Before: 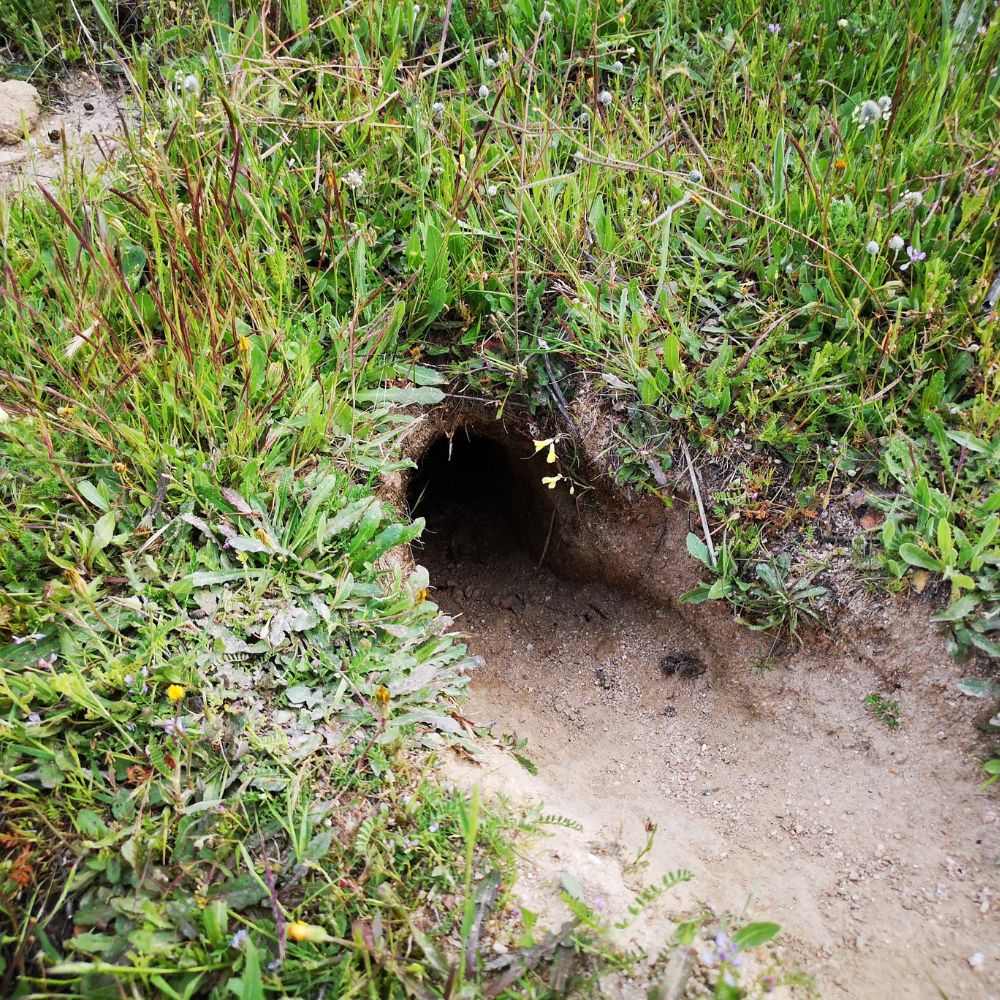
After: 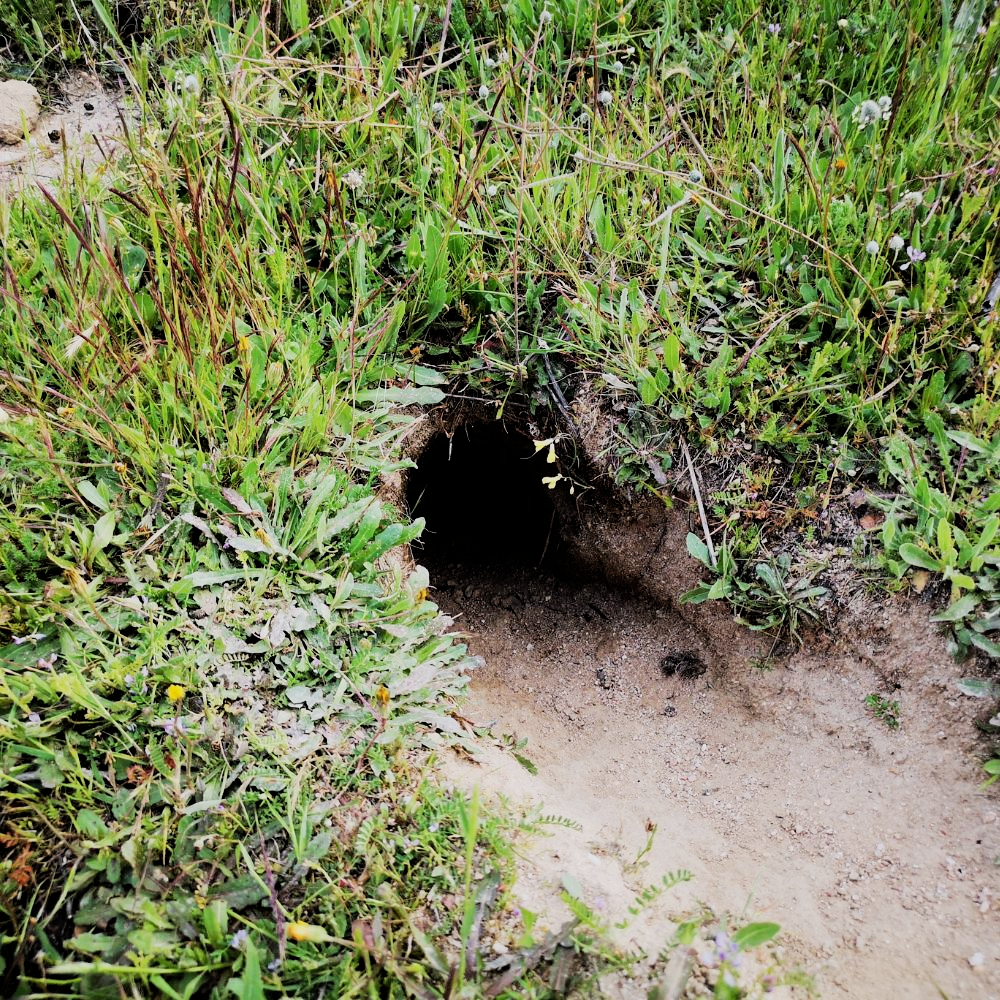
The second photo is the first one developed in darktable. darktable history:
filmic rgb: black relative exposure -5.02 EV, white relative exposure 3.99 EV, hardness 2.88, contrast 1.297, highlights saturation mix -8.73%
